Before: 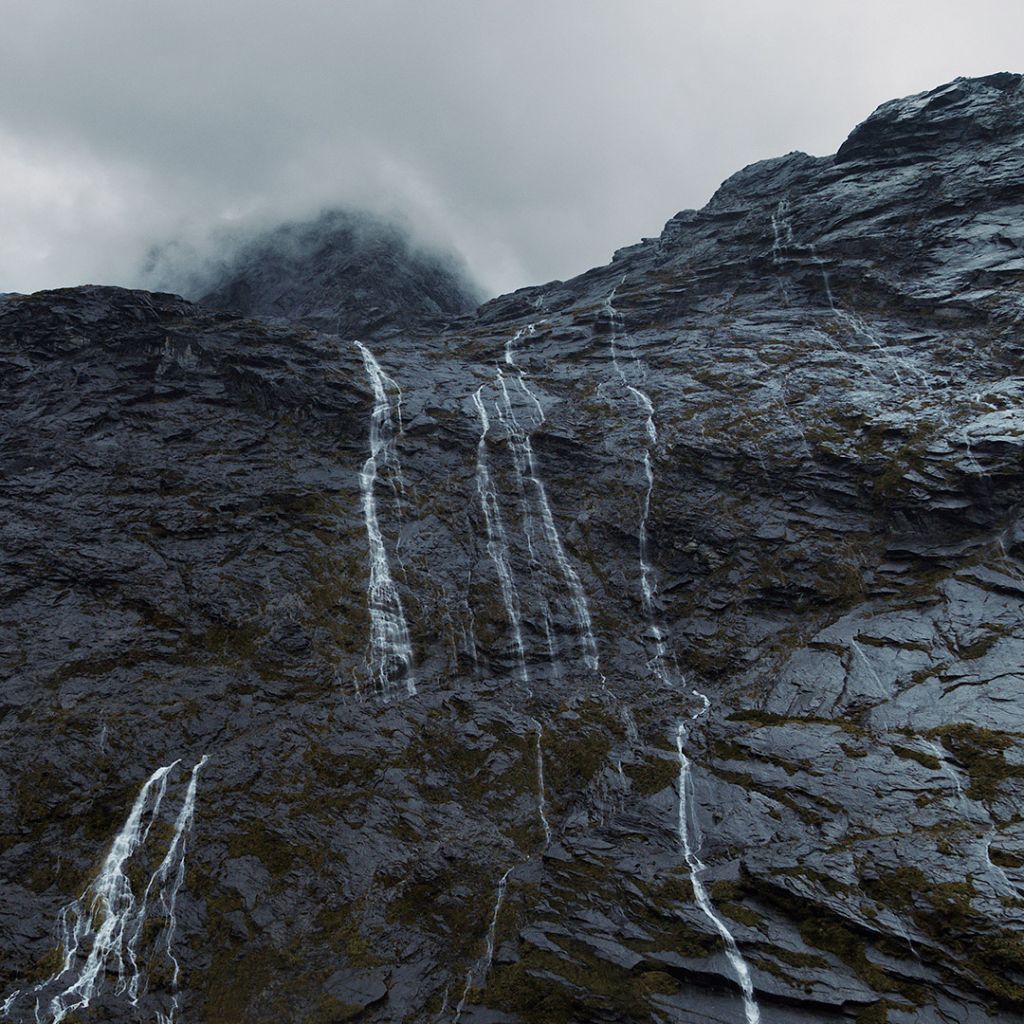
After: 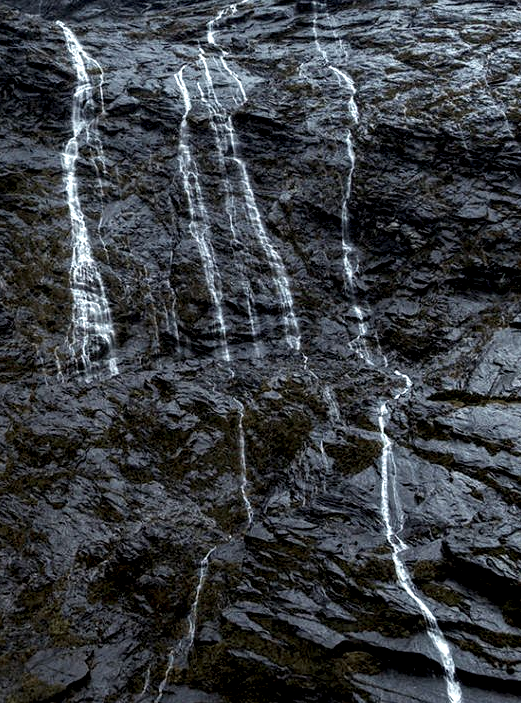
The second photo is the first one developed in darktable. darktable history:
crop and rotate: left 29.18%, top 31.26%, right 19.856%
local contrast: detail 205%
